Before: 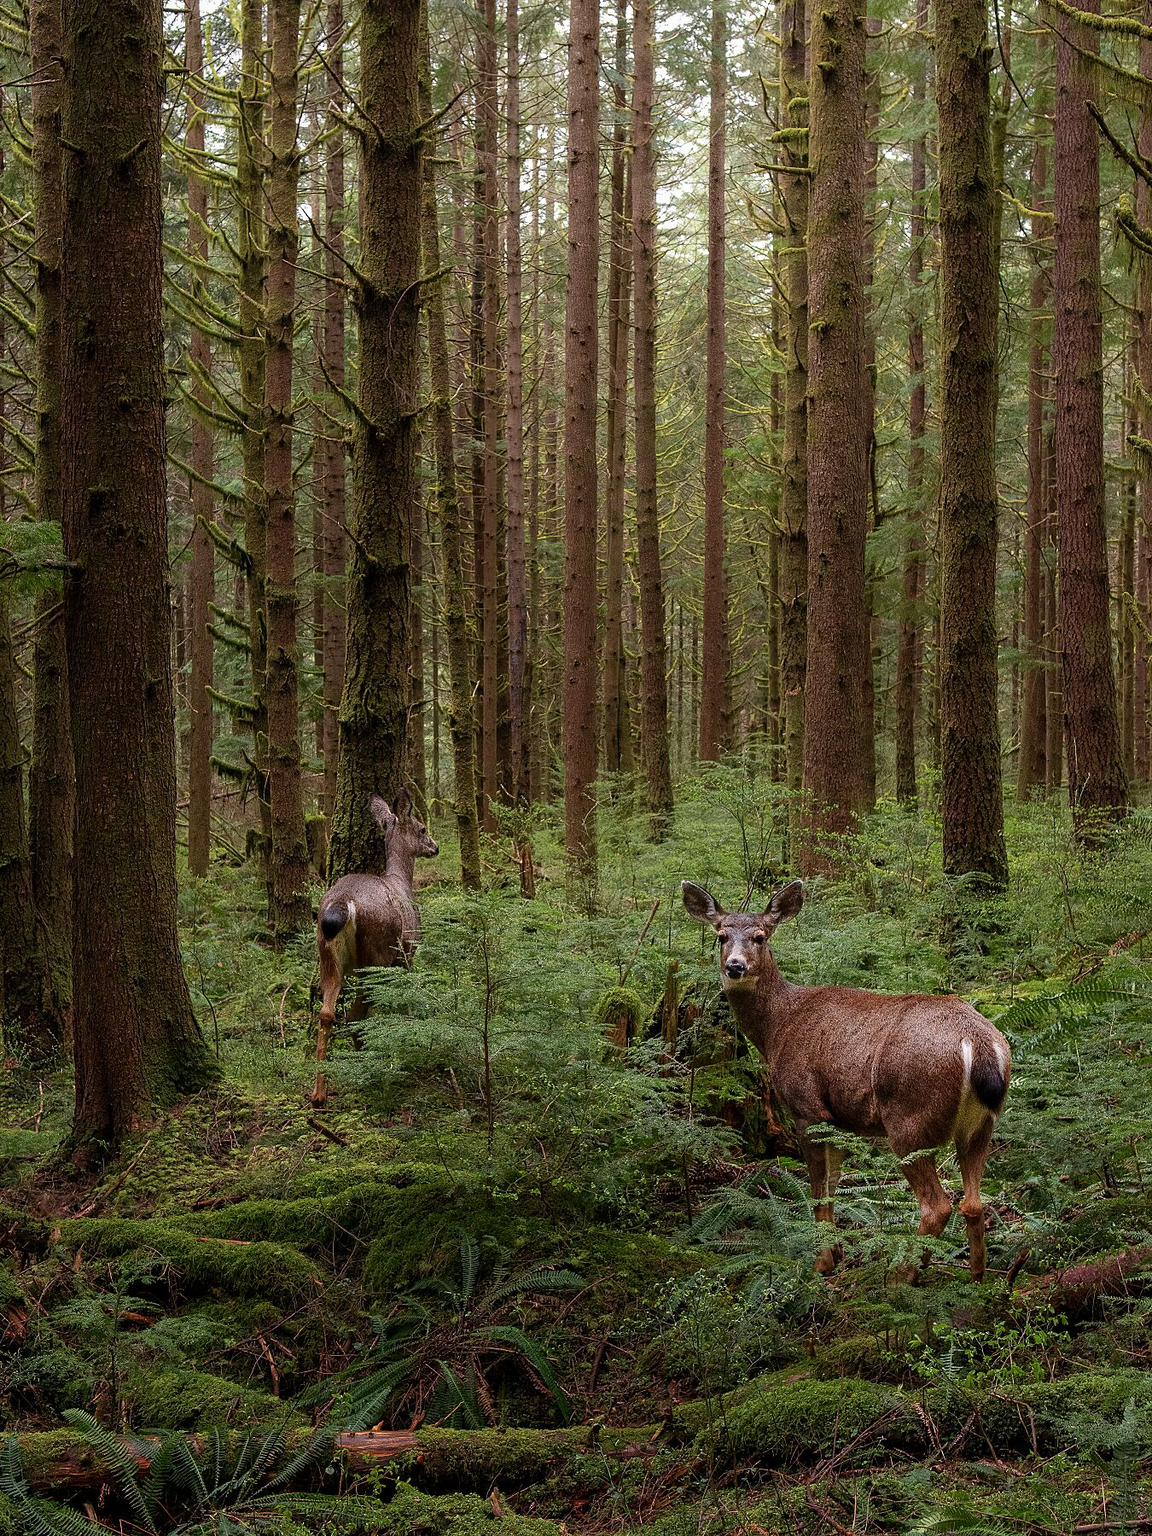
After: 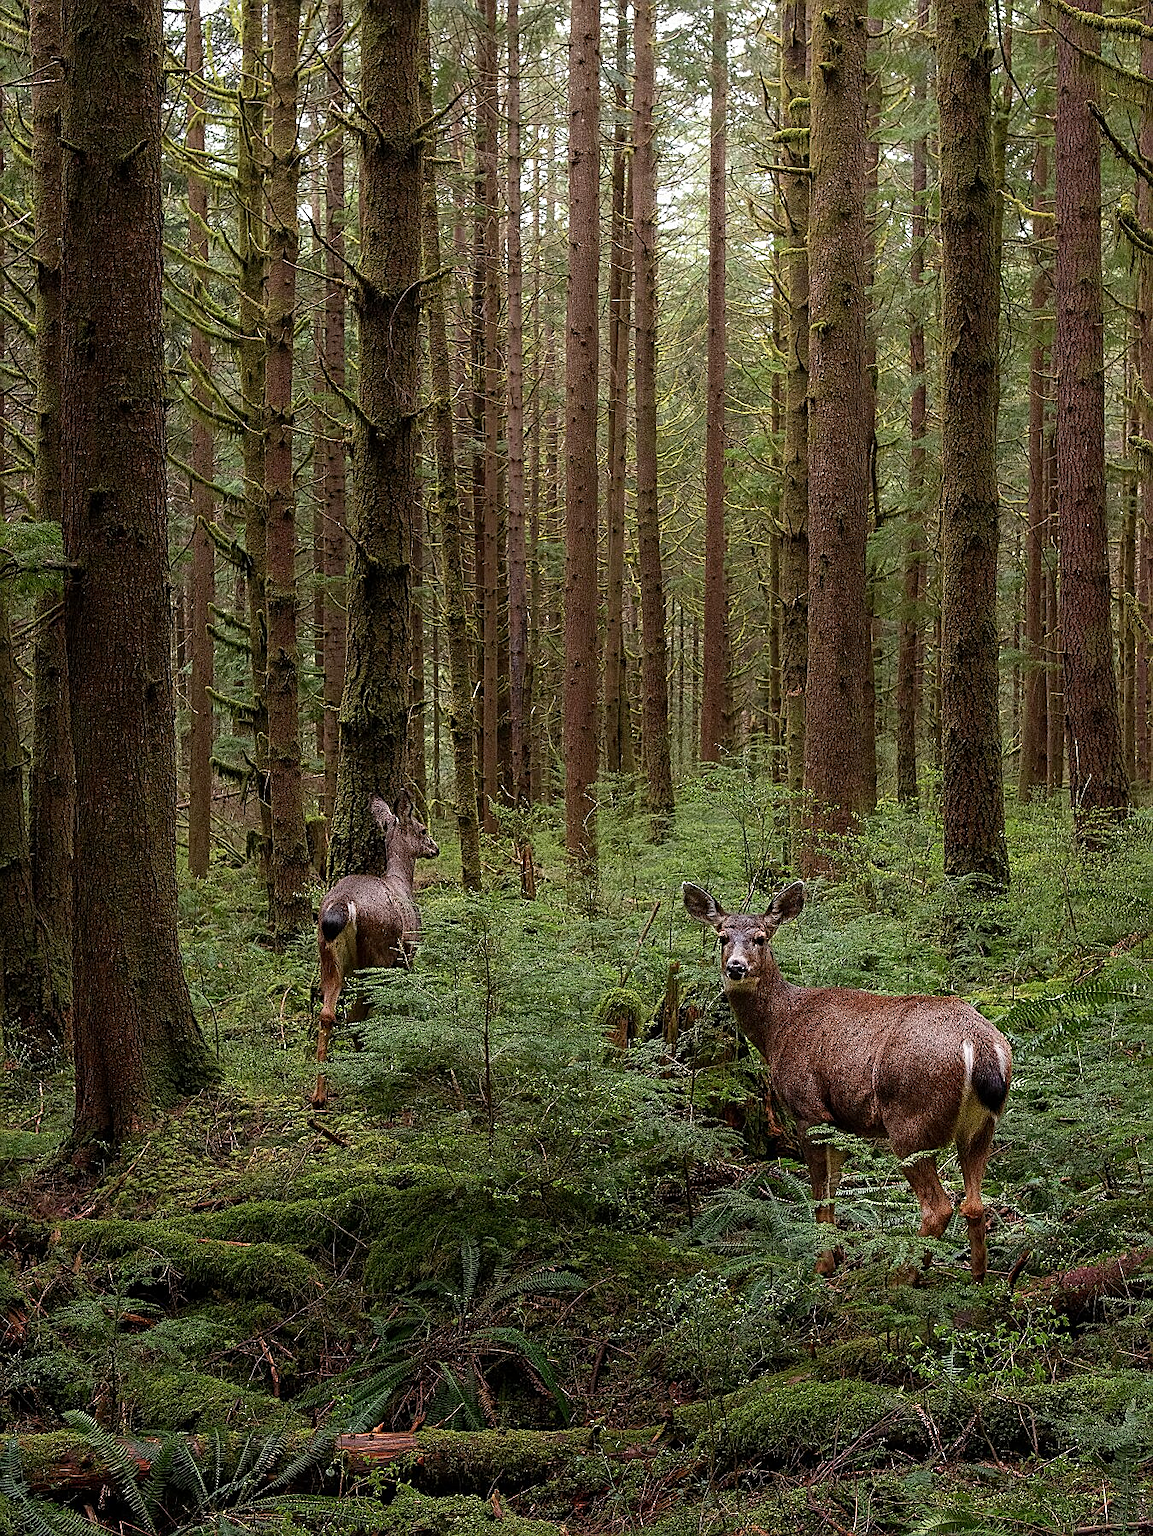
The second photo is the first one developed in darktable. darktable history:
sharpen: on, module defaults
crop: bottom 0.071%
